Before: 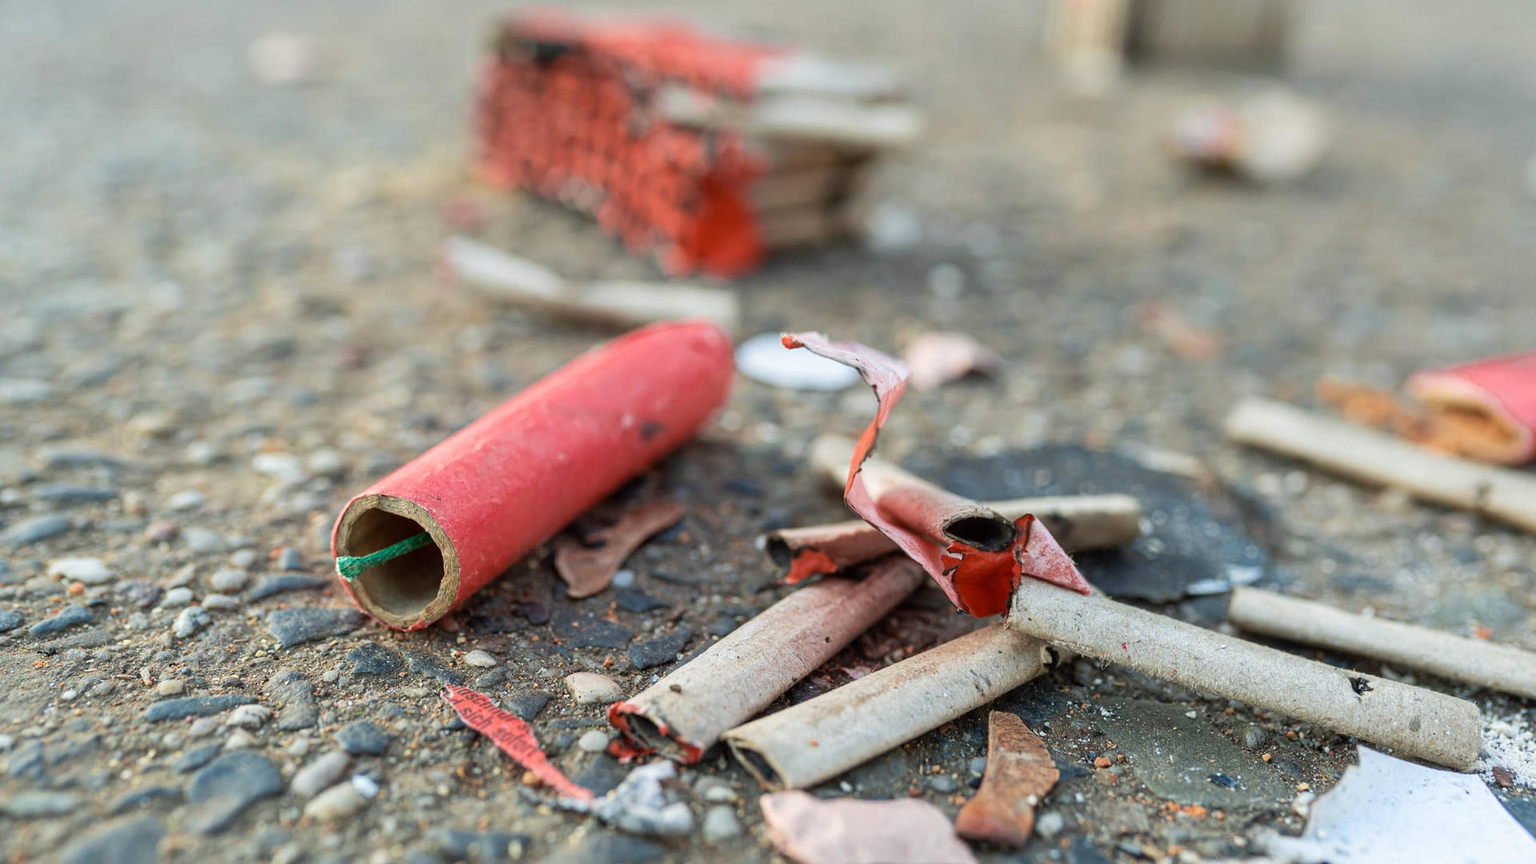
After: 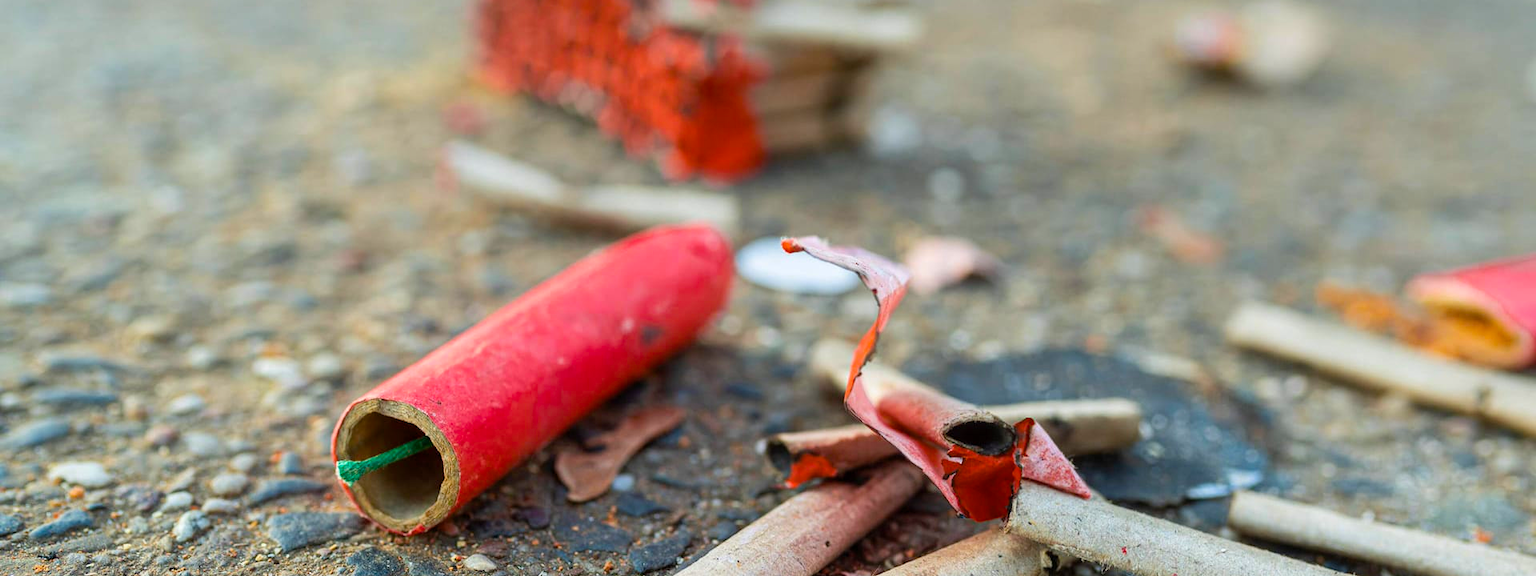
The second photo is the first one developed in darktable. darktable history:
crop: top 11.166%, bottom 22.168%
color balance rgb: linear chroma grading › global chroma 15%, perceptual saturation grading › global saturation 30%
